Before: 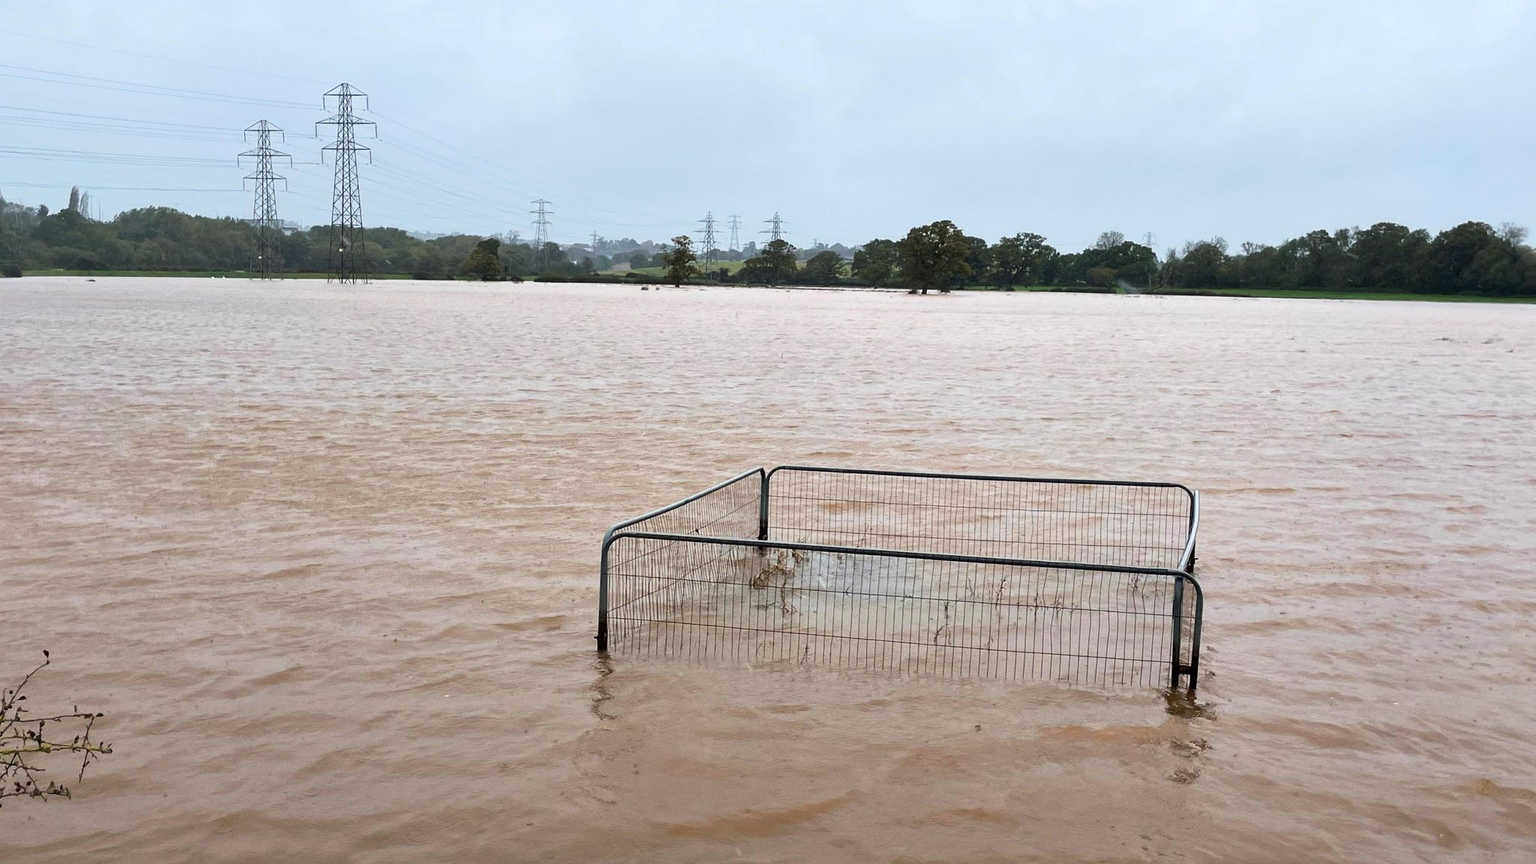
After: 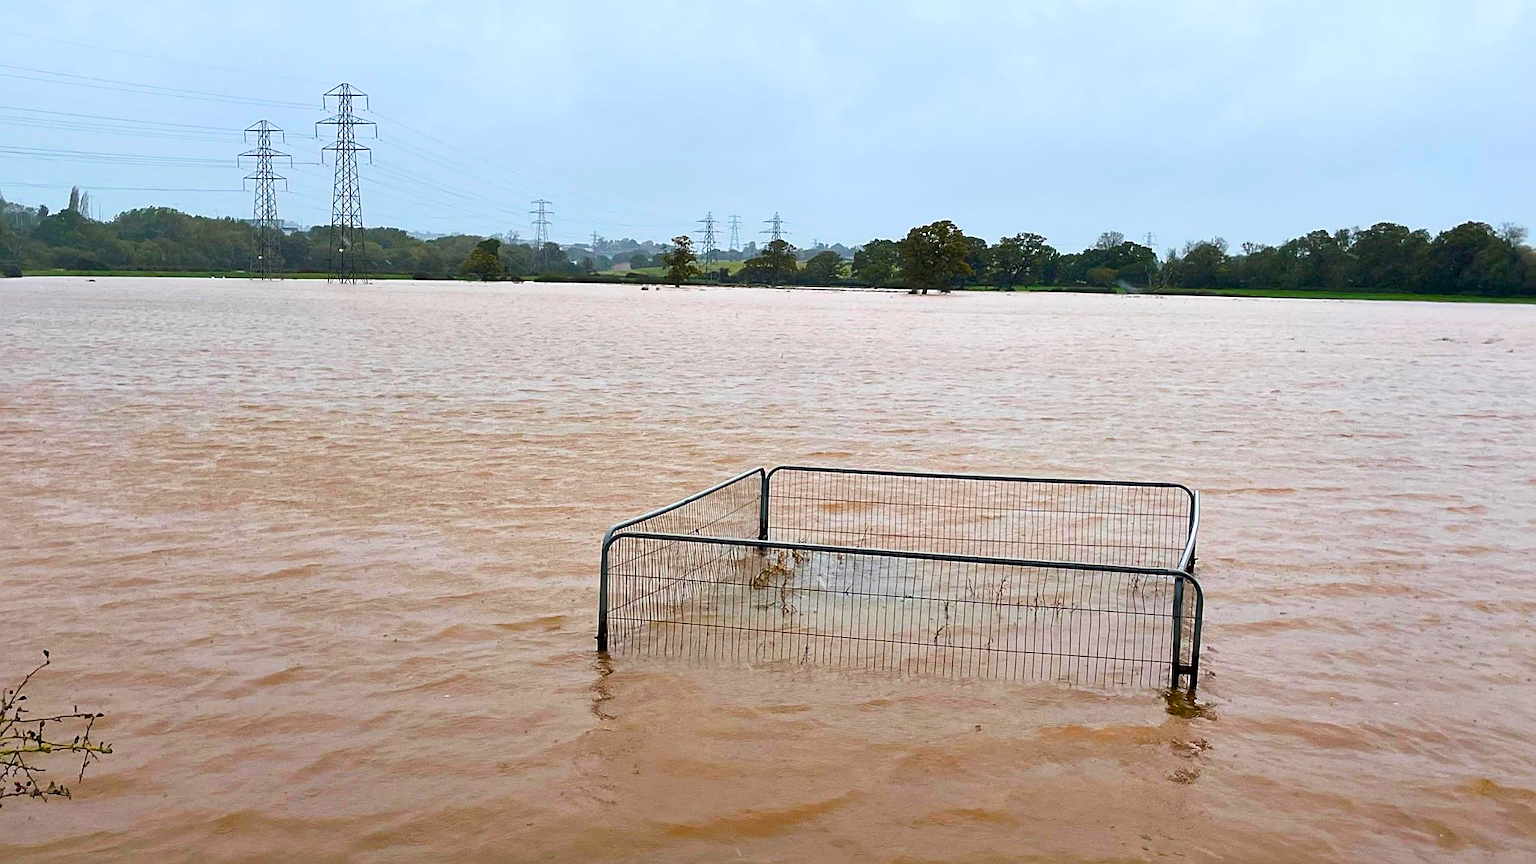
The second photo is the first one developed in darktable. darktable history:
color balance rgb: perceptual saturation grading › global saturation 20%, perceptual saturation grading › highlights -25%, perceptual saturation grading › shadows 25%, global vibrance 50%
sharpen: on, module defaults
